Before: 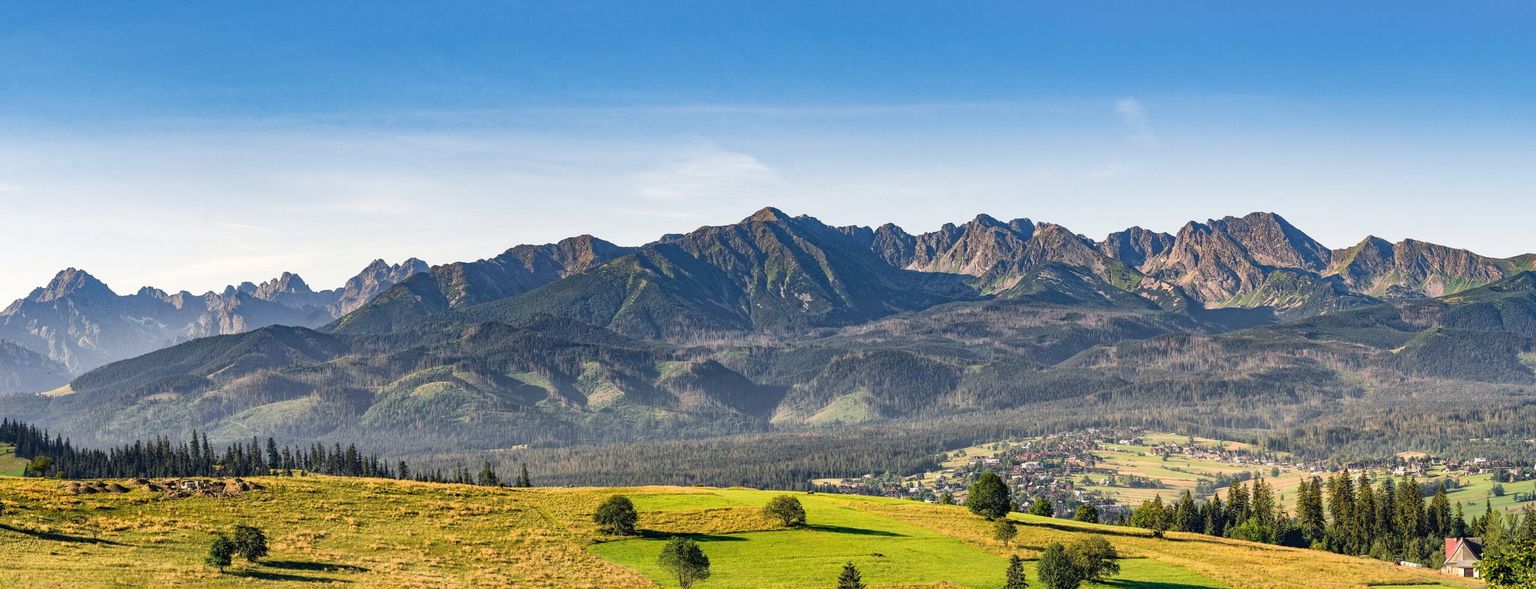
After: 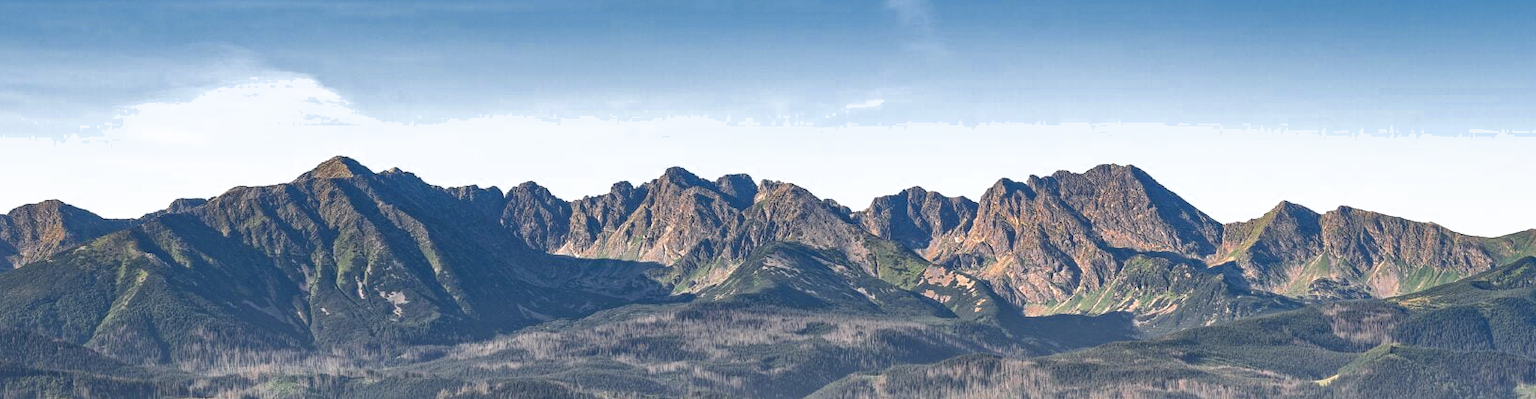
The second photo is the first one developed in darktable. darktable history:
crop: left 36.005%, top 18.293%, right 0.31%, bottom 38.444%
shadows and highlights: on, module defaults
exposure: black level correction 0.001, exposure 0.5 EV, compensate exposure bias true, compensate highlight preservation false
color zones: curves: ch0 [(0, 0.5) (0.125, 0.4) (0.25, 0.5) (0.375, 0.4) (0.5, 0.4) (0.625, 0.35) (0.75, 0.35) (0.875, 0.5)]; ch1 [(0, 0.35) (0.125, 0.45) (0.25, 0.35) (0.375, 0.35) (0.5, 0.35) (0.625, 0.35) (0.75, 0.45) (0.875, 0.35)]; ch2 [(0, 0.6) (0.125, 0.5) (0.25, 0.5) (0.375, 0.6) (0.5, 0.6) (0.625, 0.5) (0.75, 0.5) (0.875, 0.5)]
